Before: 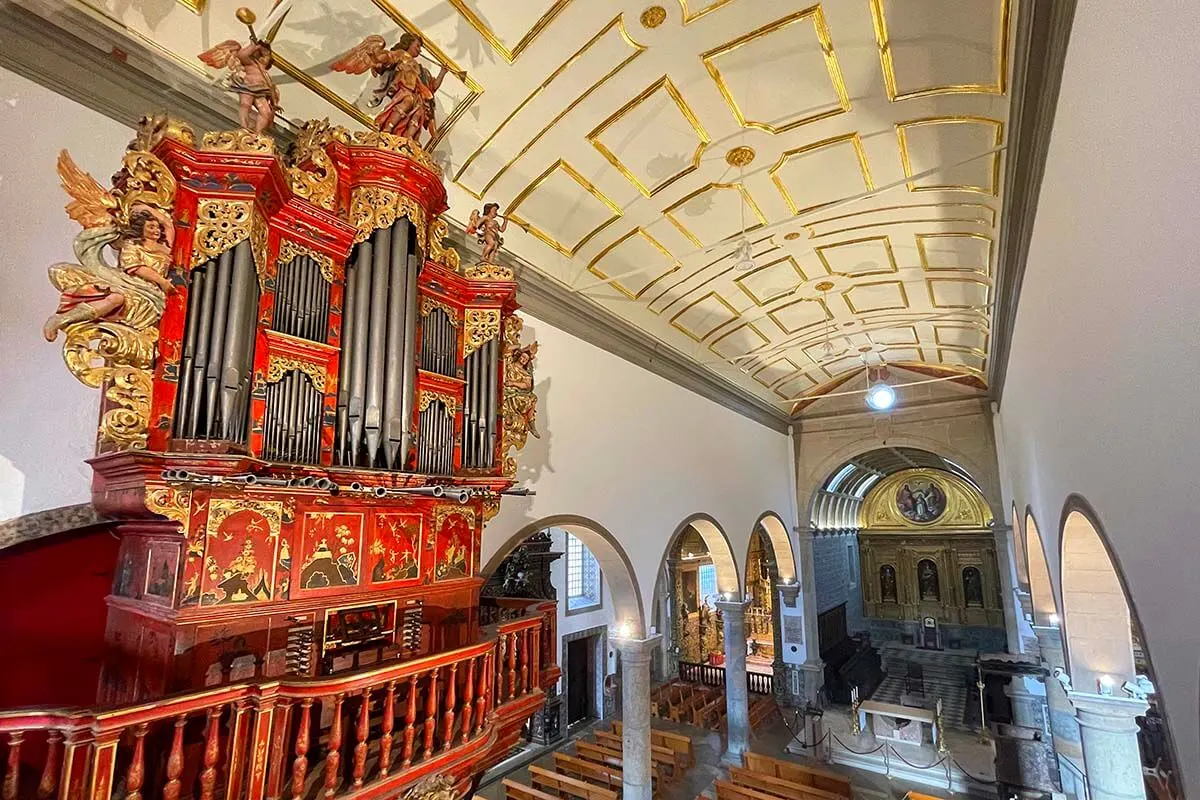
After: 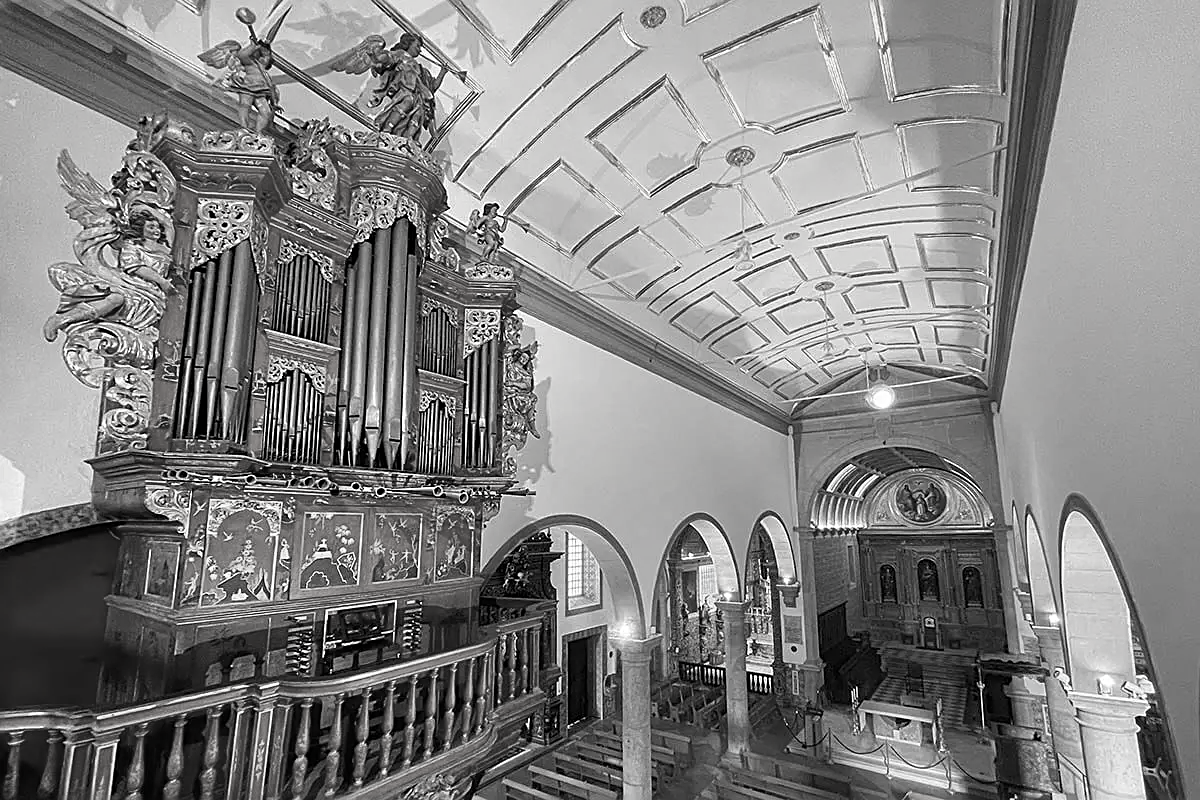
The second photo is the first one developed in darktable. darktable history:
sharpen: on, module defaults
contrast brightness saturation: saturation -0.986
